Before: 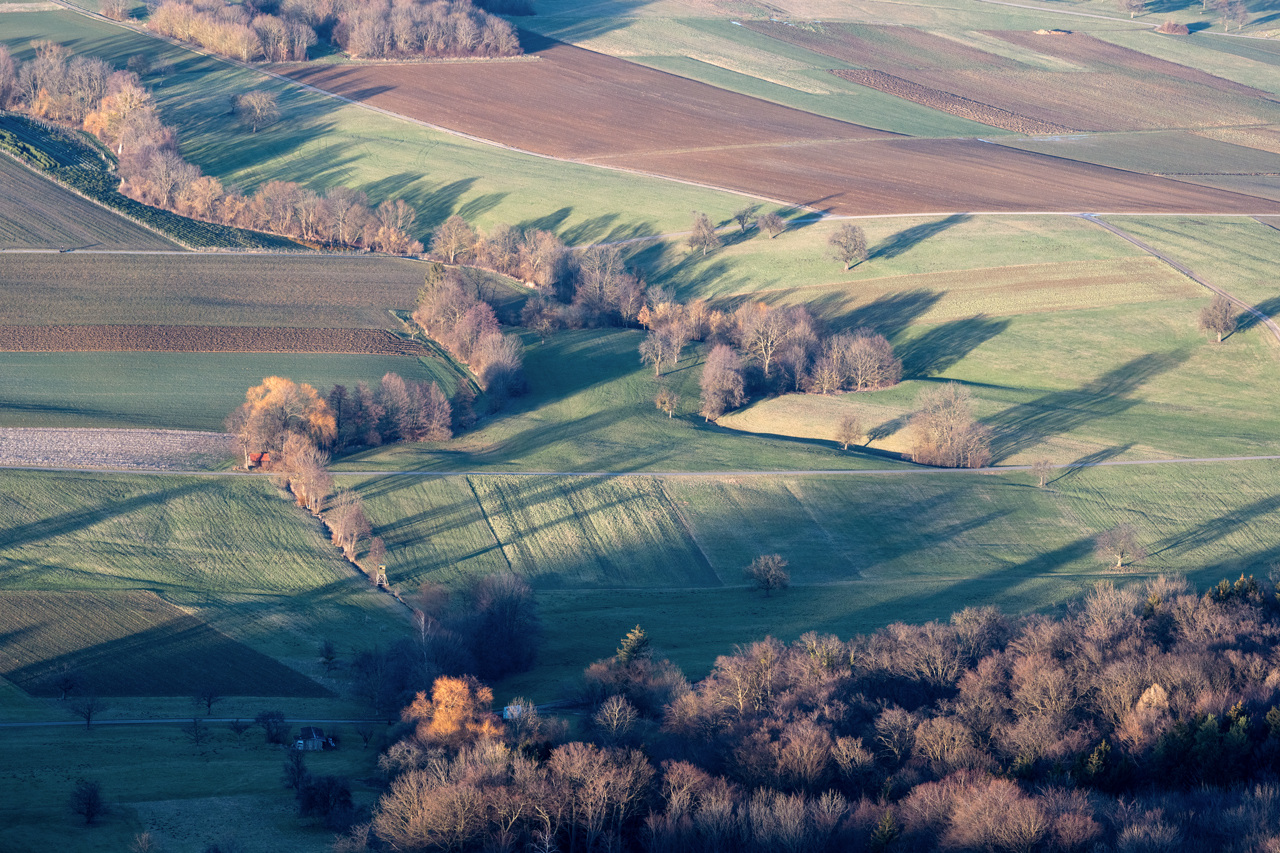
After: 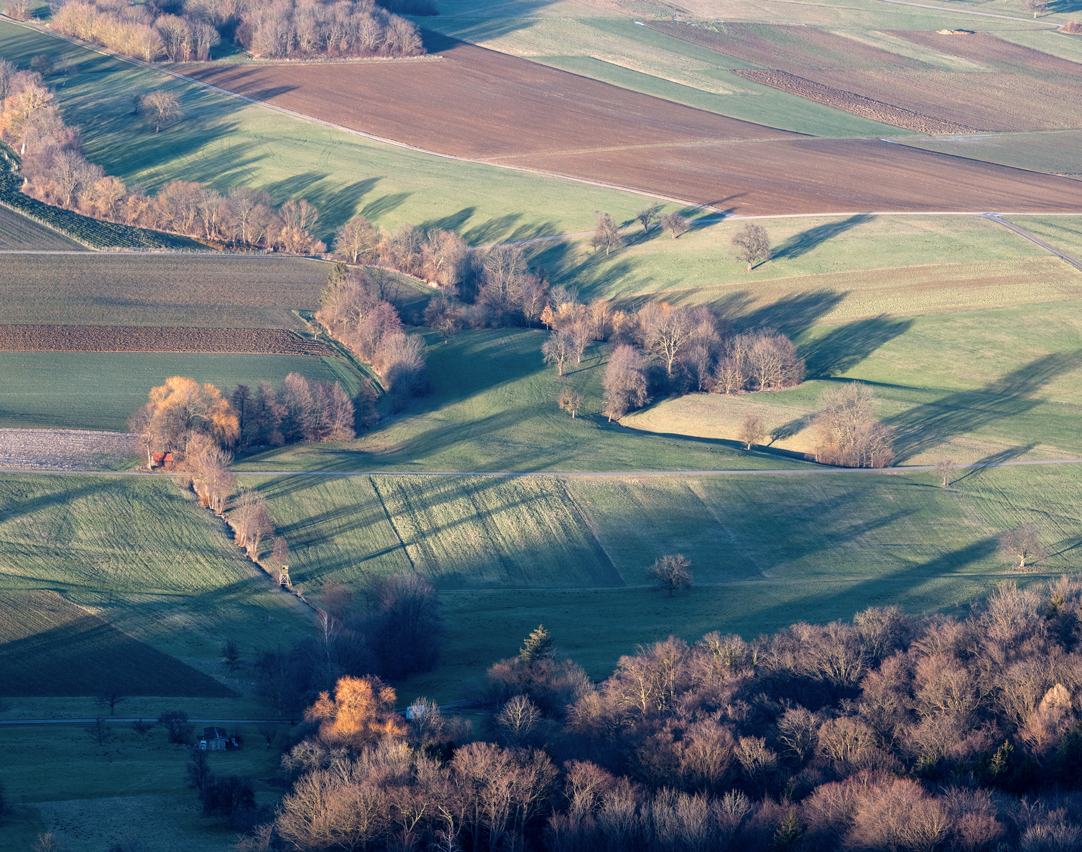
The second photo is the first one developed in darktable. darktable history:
crop: left 7.627%, right 7.841%
